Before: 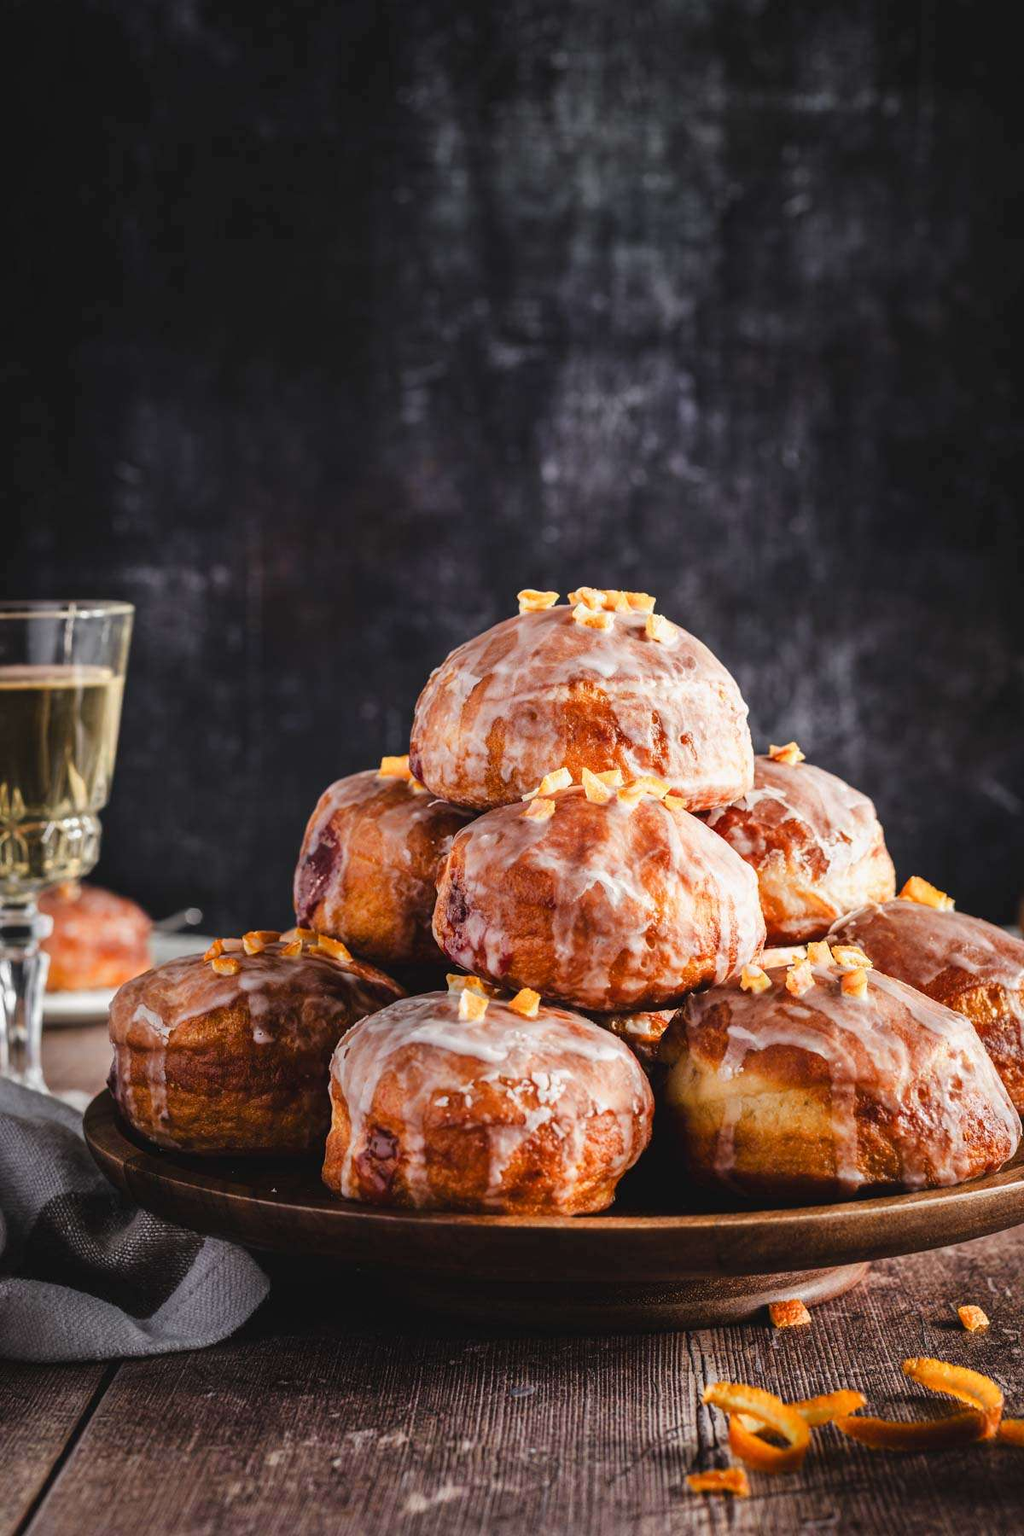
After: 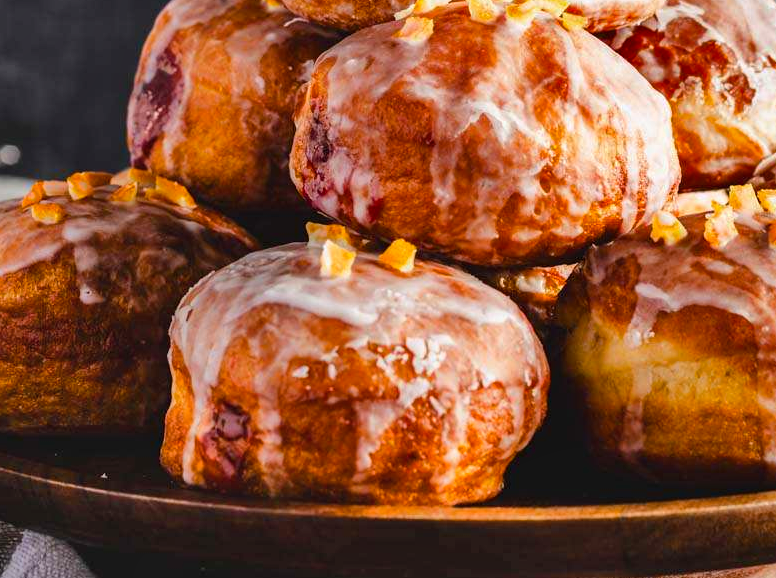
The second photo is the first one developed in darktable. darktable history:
crop: left 18.124%, top 51.093%, right 17.133%, bottom 16.793%
color balance rgb: perceptual saturation grading › global saturation 25.249%, global vibrance 9.551%
shadows and highlights: low approximation 0.01, soften with gaussian
